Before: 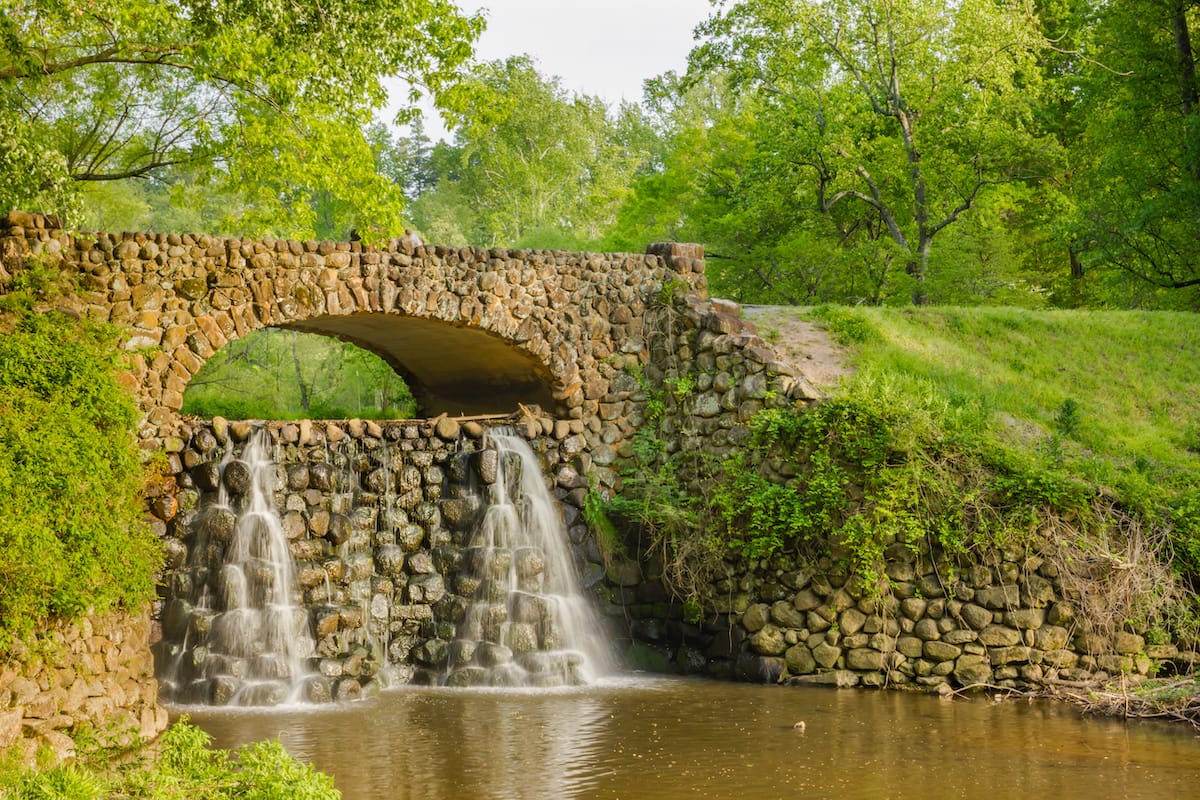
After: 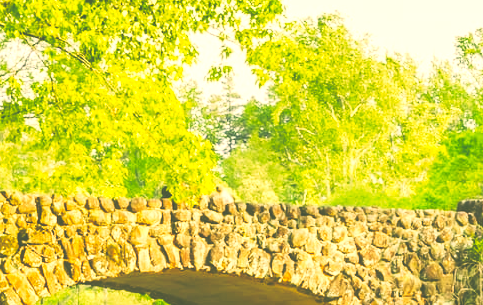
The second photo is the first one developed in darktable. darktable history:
exposure: black level correction 0, exposure 0.896 EV, compensate highlight preservation false
tone curve: curves: ch0 [(0, 0) (0.003, 0.319) (0.011, 0.319) (0.025, 0.323) (0.044, 0.323) (0.069, 0.327) (0.1, 0.33) (0.136, 0.338) (0.177, 0.348) (0.224, 0.361) (0.277, 0.374) (0.335, 0.398) (0.399, 0.444) (0.468, 0.516) (0.543, 0.595) (0.623, 0.694) (0.709, 0.793) (0.801, 0.883) (0.898, 0.942) (1, 1)], preserve colors none
color correction: highlights a* 5.2, highlights b* 24.16, shadows a* -15.71, shadows b* 3.96
crop: left 15.756%, top 5.461%, right 43.939%, bottom 56.305%
